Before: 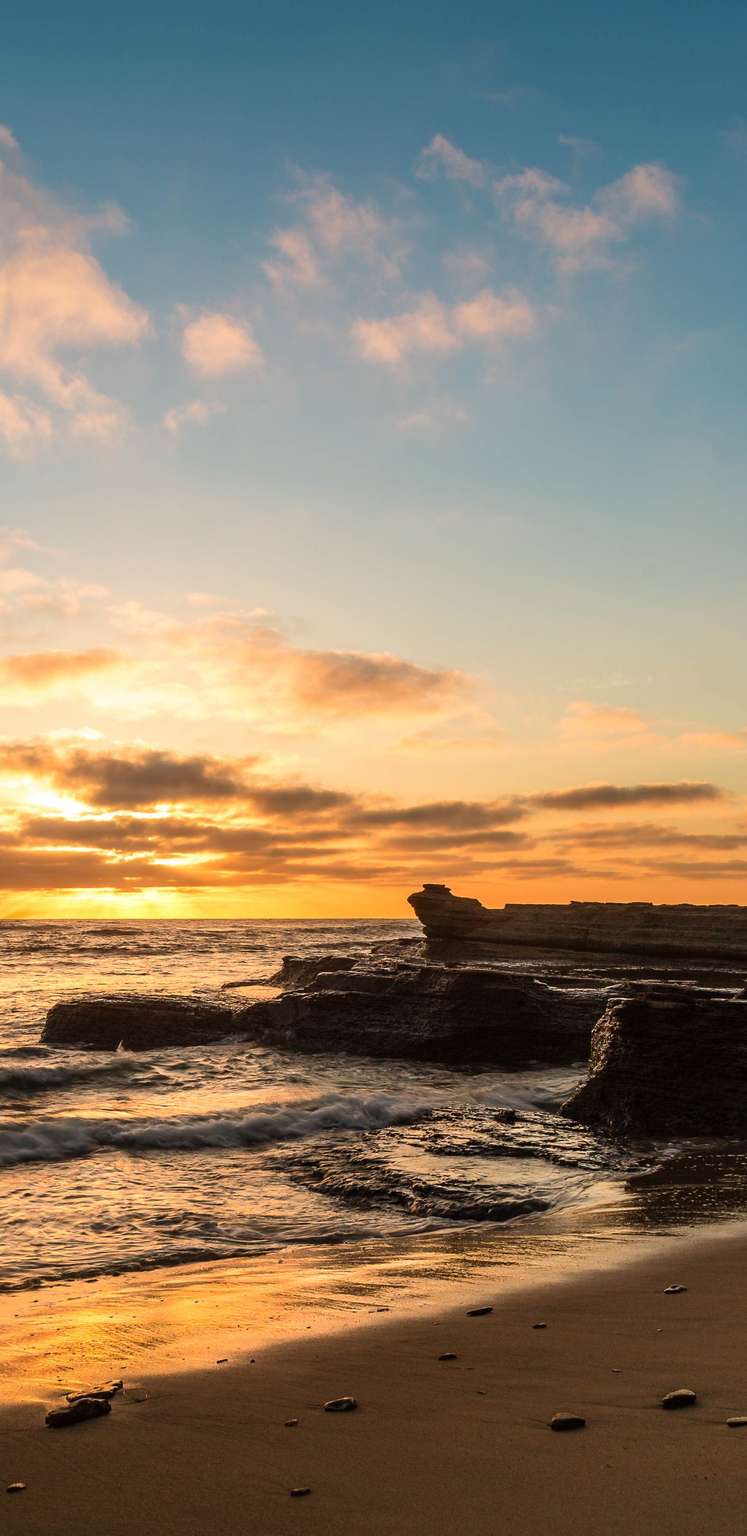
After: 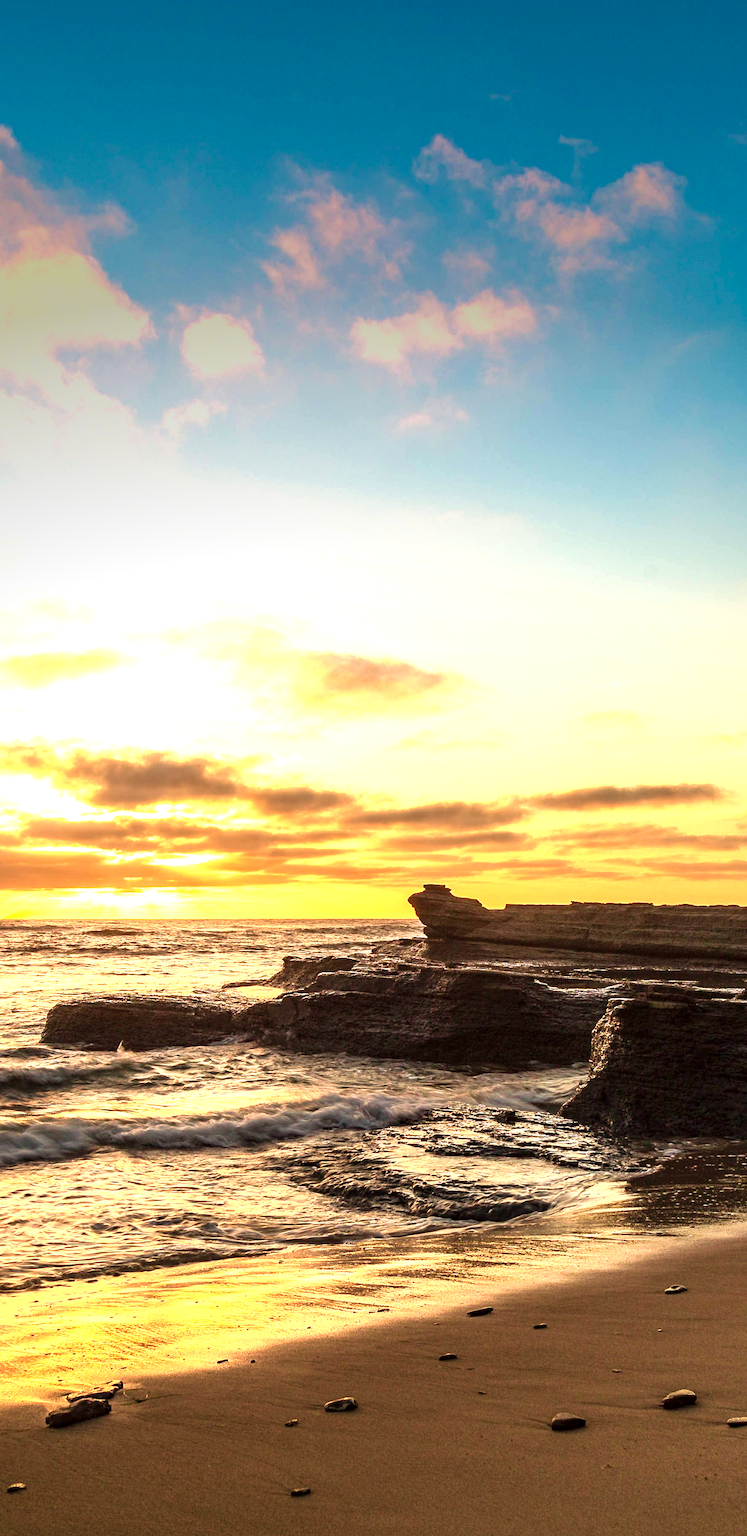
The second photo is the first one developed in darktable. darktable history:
velvia: on, module defaults
haze removal: compatibility mode true, adaptive false
exposure: exposure 1.152 EV, compensate highlight preservation false
local contrast: highlights 106%, shadows 98%, detail 119%, midtone range 0.2
vignetting: fall-off start 99.26%, saturation 0.378, center (-0.027, 0.399), width/height ratio 1.309
